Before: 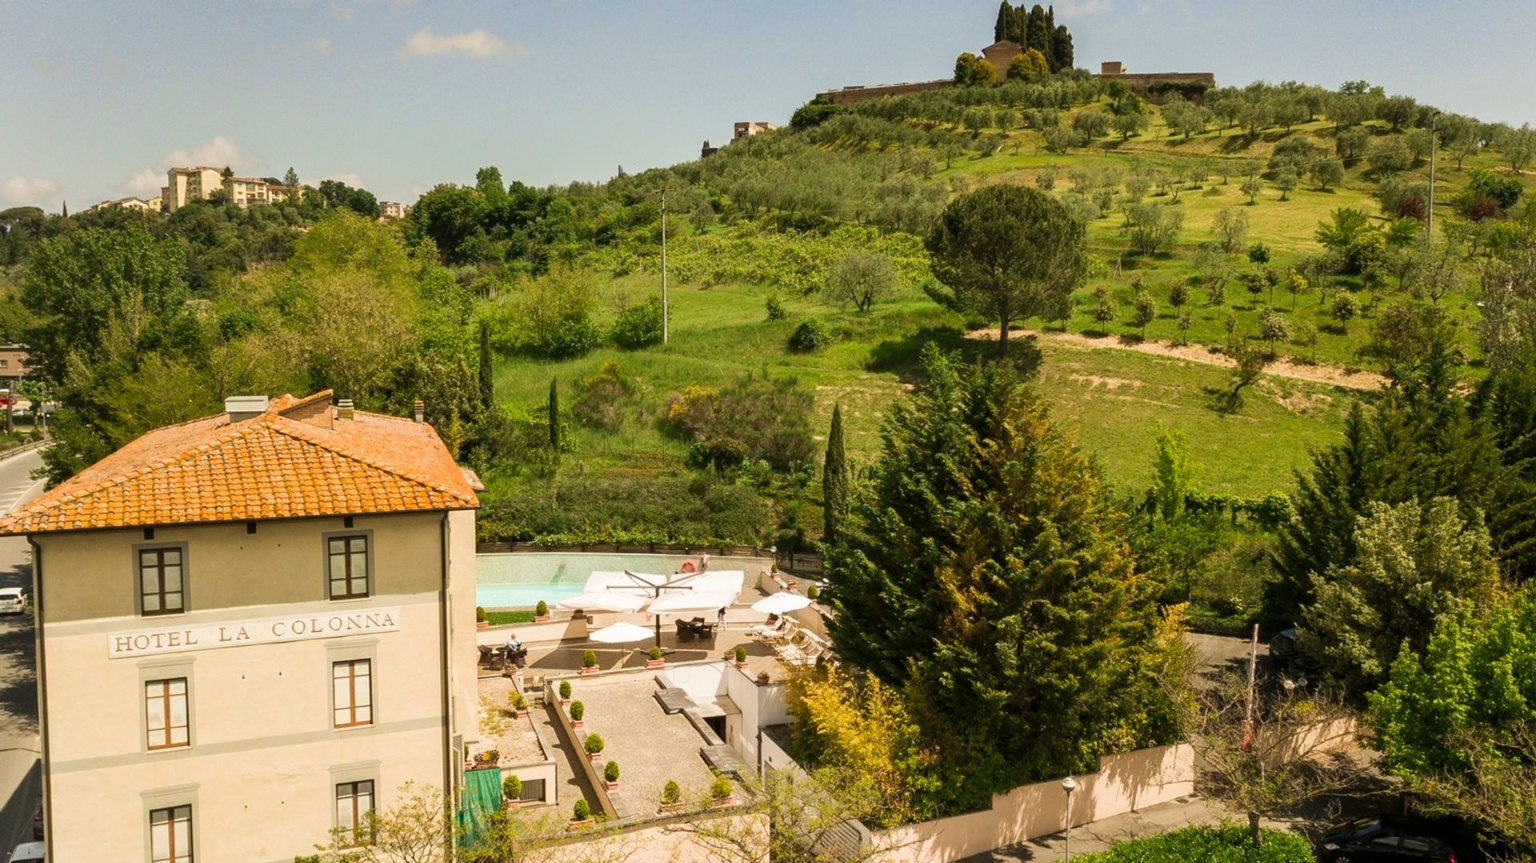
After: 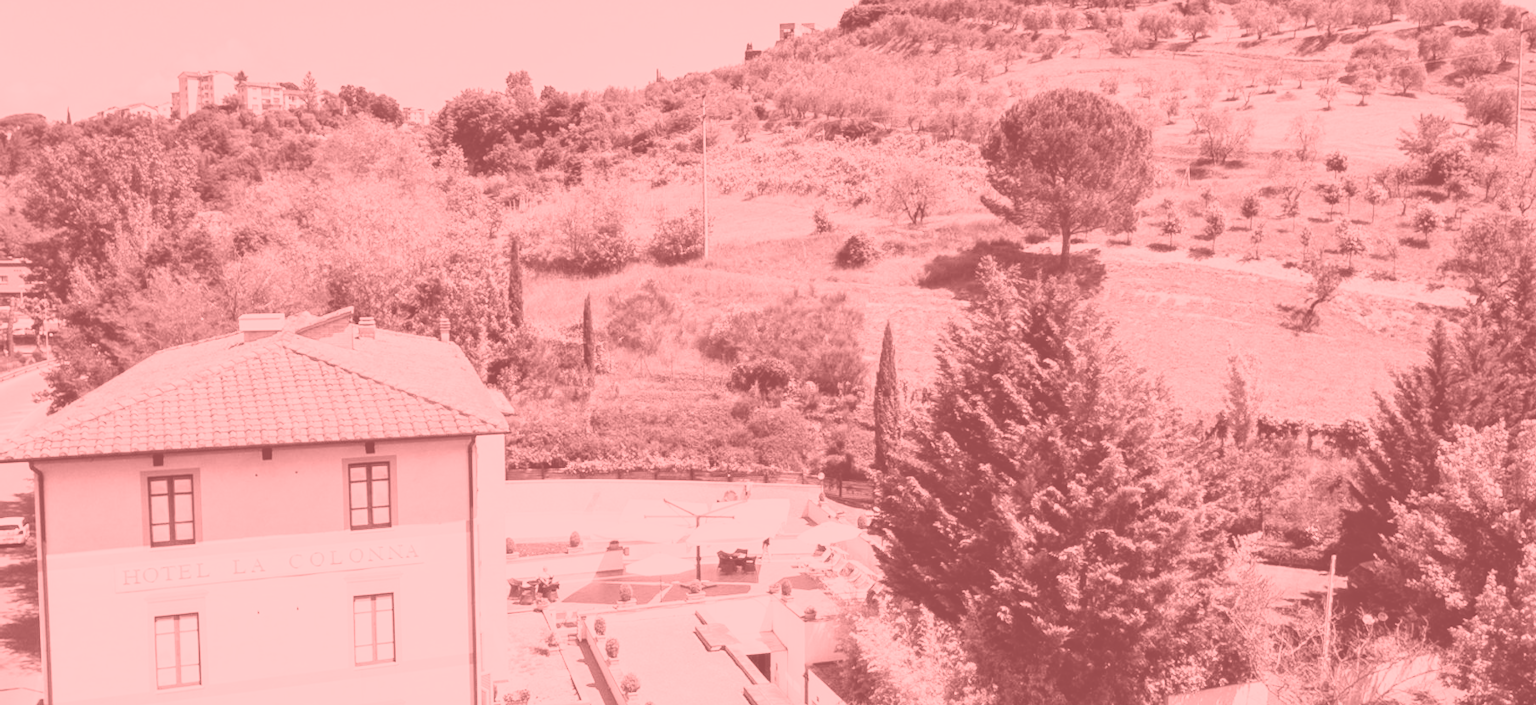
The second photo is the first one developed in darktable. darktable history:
color calibration: illuminant custom, x 0.261, y 0.521, temperature 7054.11 K
crop and rotate: angle 0.03°, top 11.643%, right 5.651%, bottom 11.189%
colorize: saturation 51%, source mix 50.67%, lightness 50.67%
base curve: curves: ch0 [(0, 0) (0.007, 0.004) (0.027, 0.03) (0.046, 0.07) (0.207, 0.54) (0.442, 0.872) (0.673, 0.972) (1, 1)], preserve colors none
